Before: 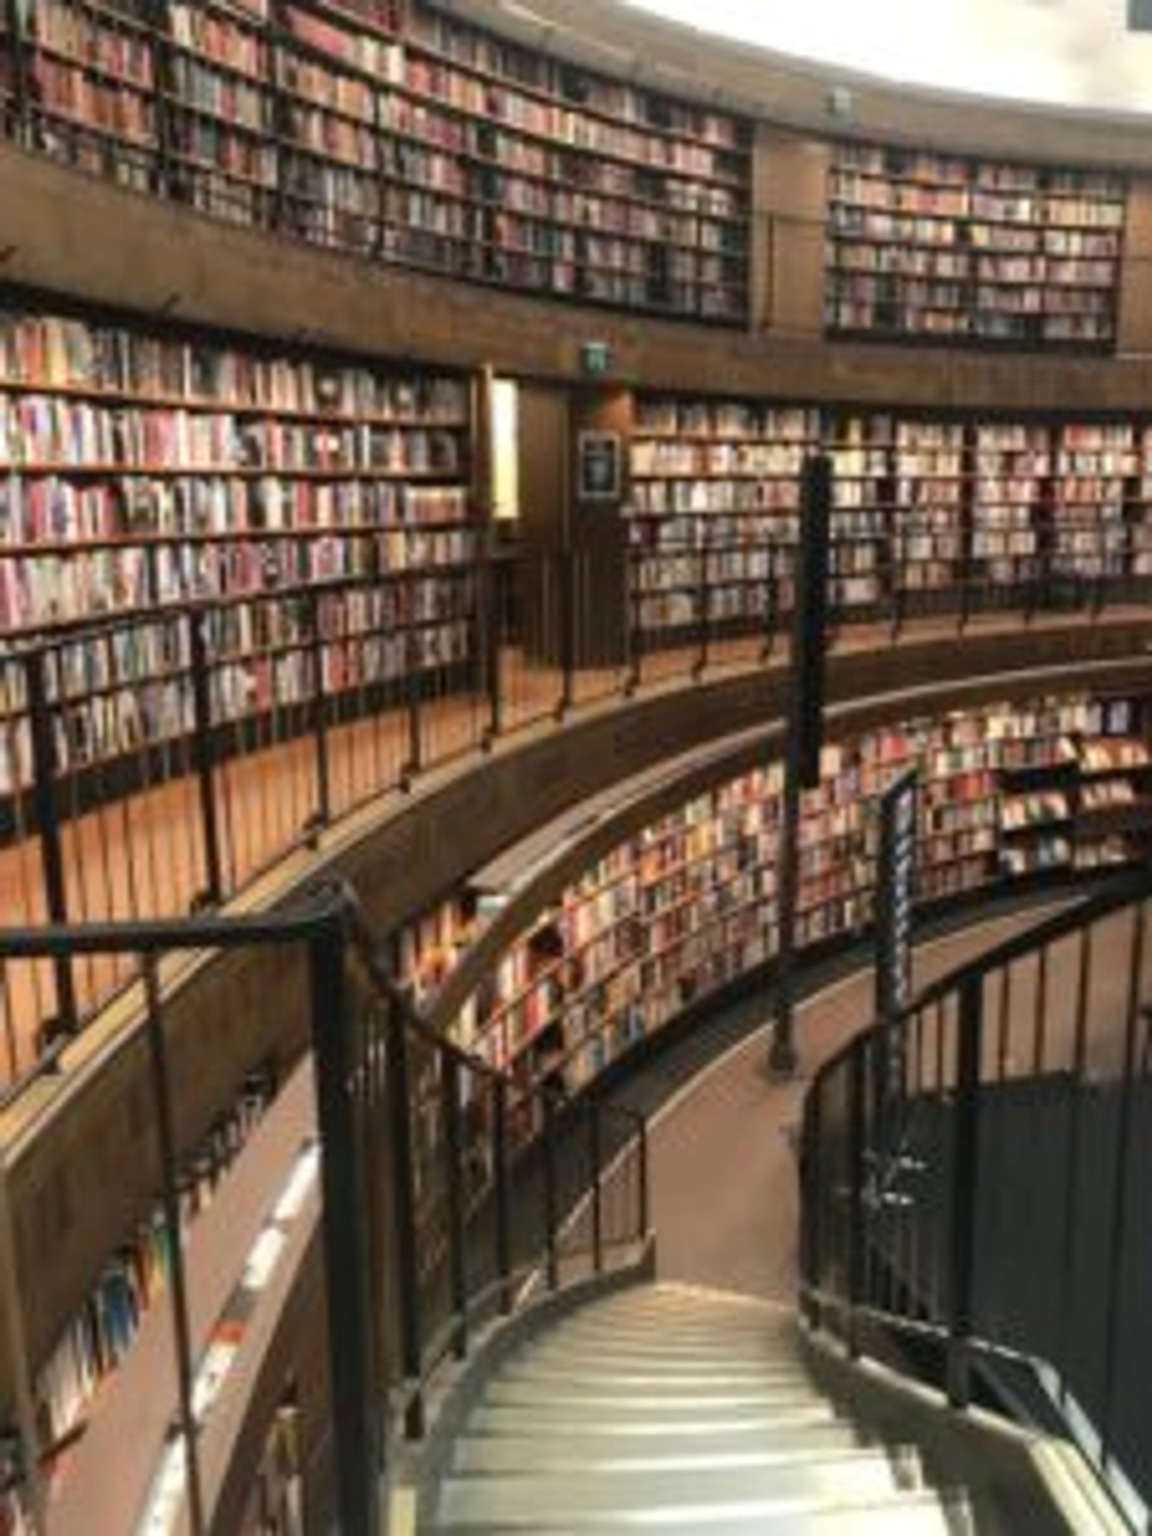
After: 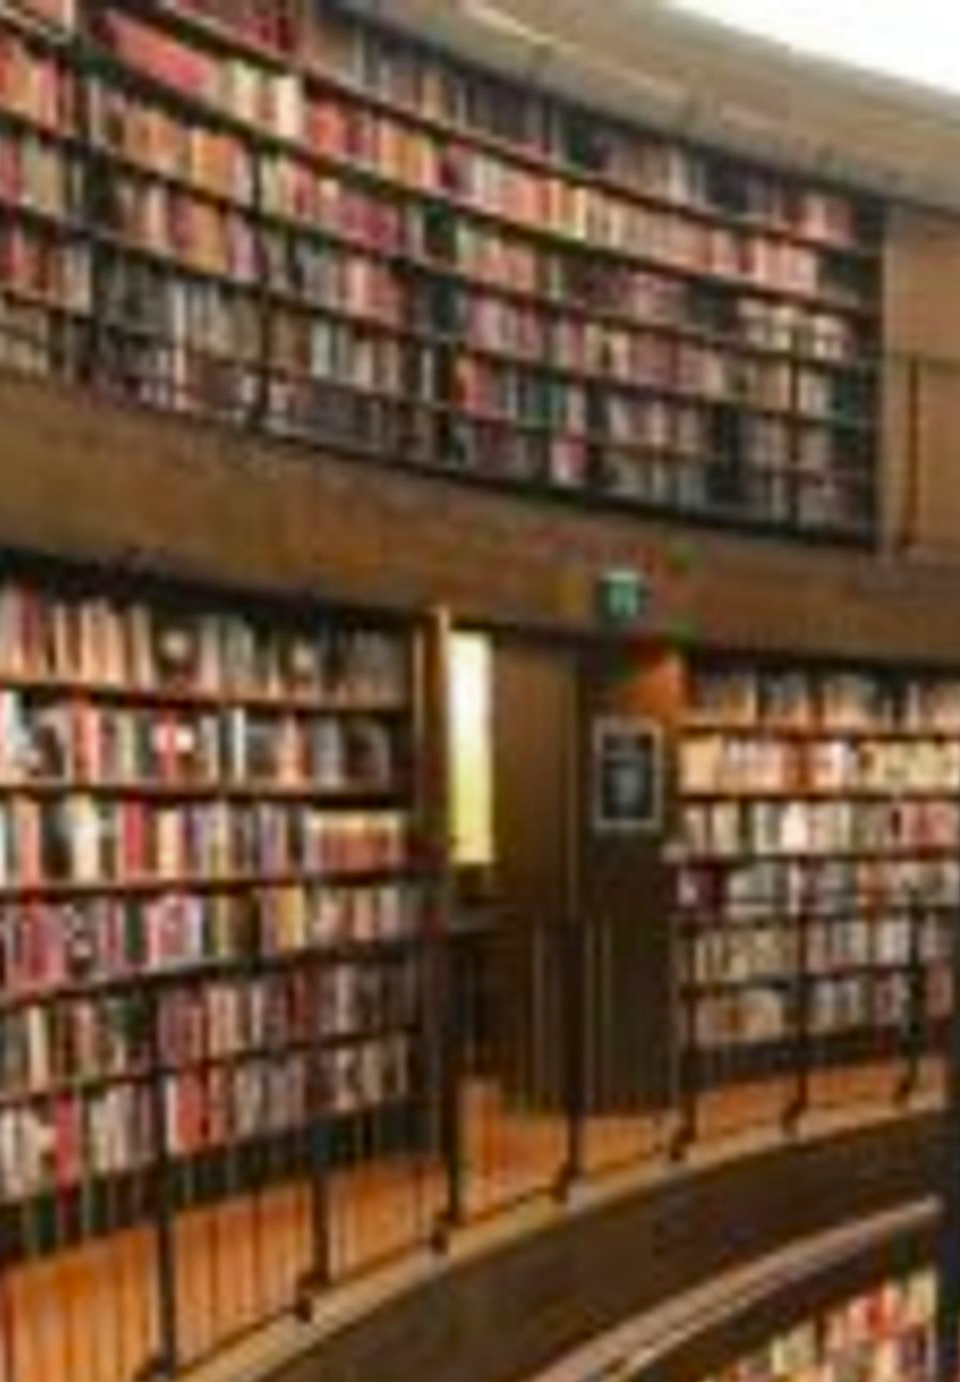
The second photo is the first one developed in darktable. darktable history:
crop: left 19.375%, right 30.589%, bottom 45.996%
color zones: curves: ch0 [(0, 0.425) (0.143, 0.422) (0.286, 0.42) (0.429, 0.419) (0.571, 0.419) (0.714, 0.42) (0.857, 0.422) (1, 0.425)]; ch1 [(0, 0.666) (0.143, 0.669) (0.286, 0.671) (0.429, 0.67) (0.571, 0.67) (0.714, 0.67) (0.857, 0.67) (1, 0.666)]
